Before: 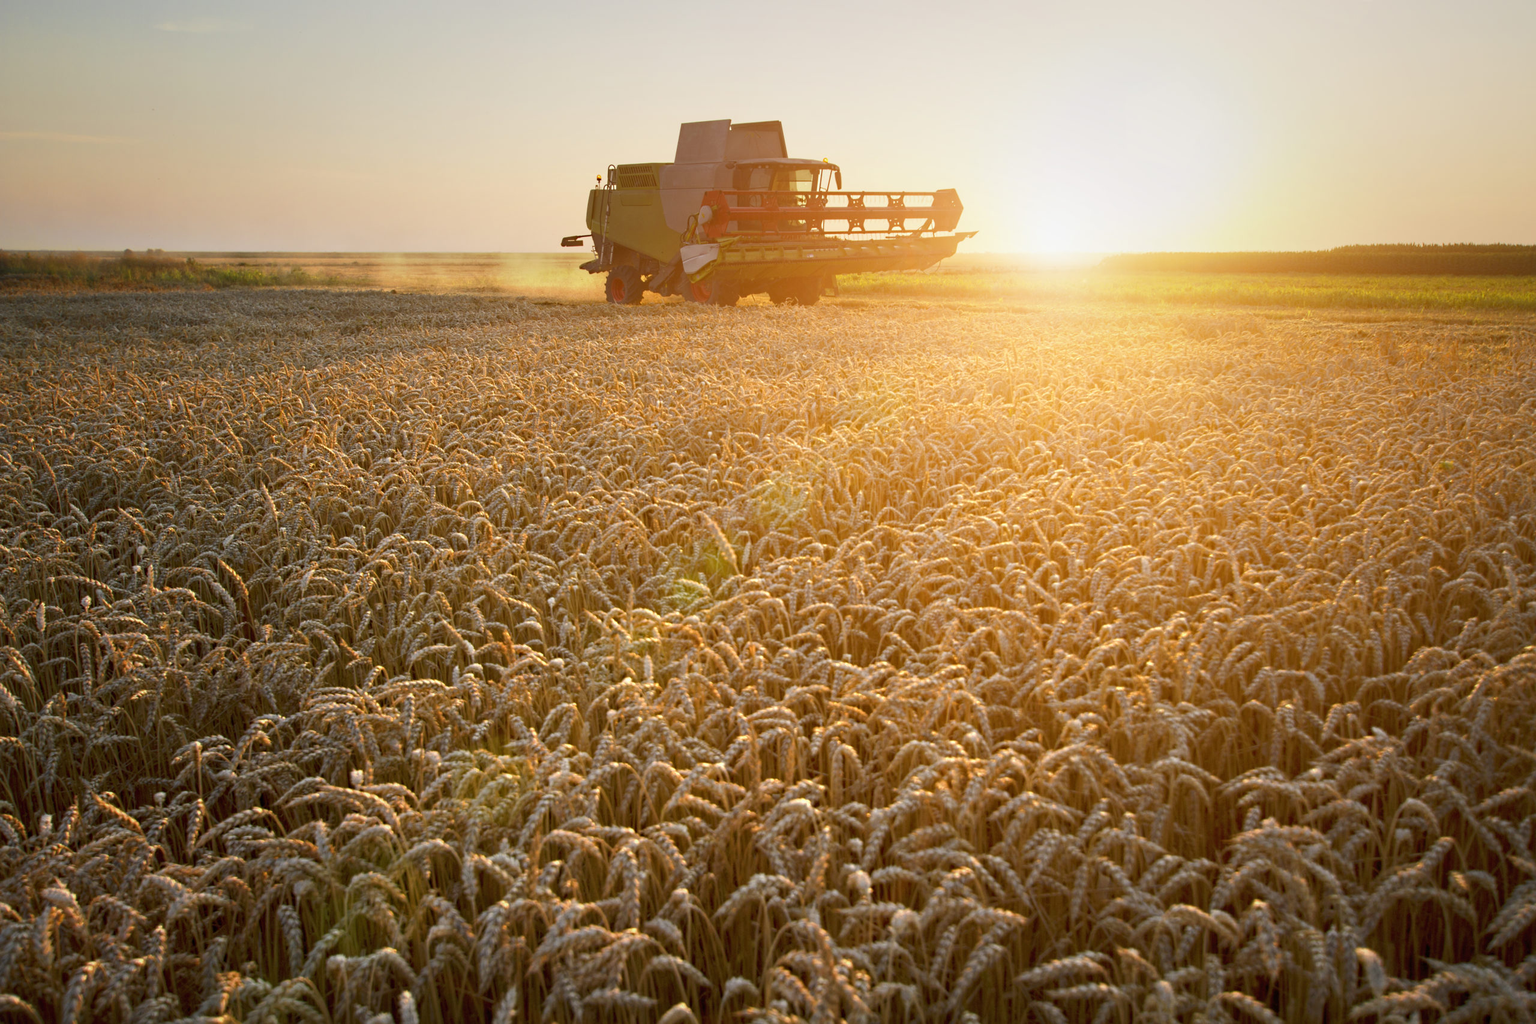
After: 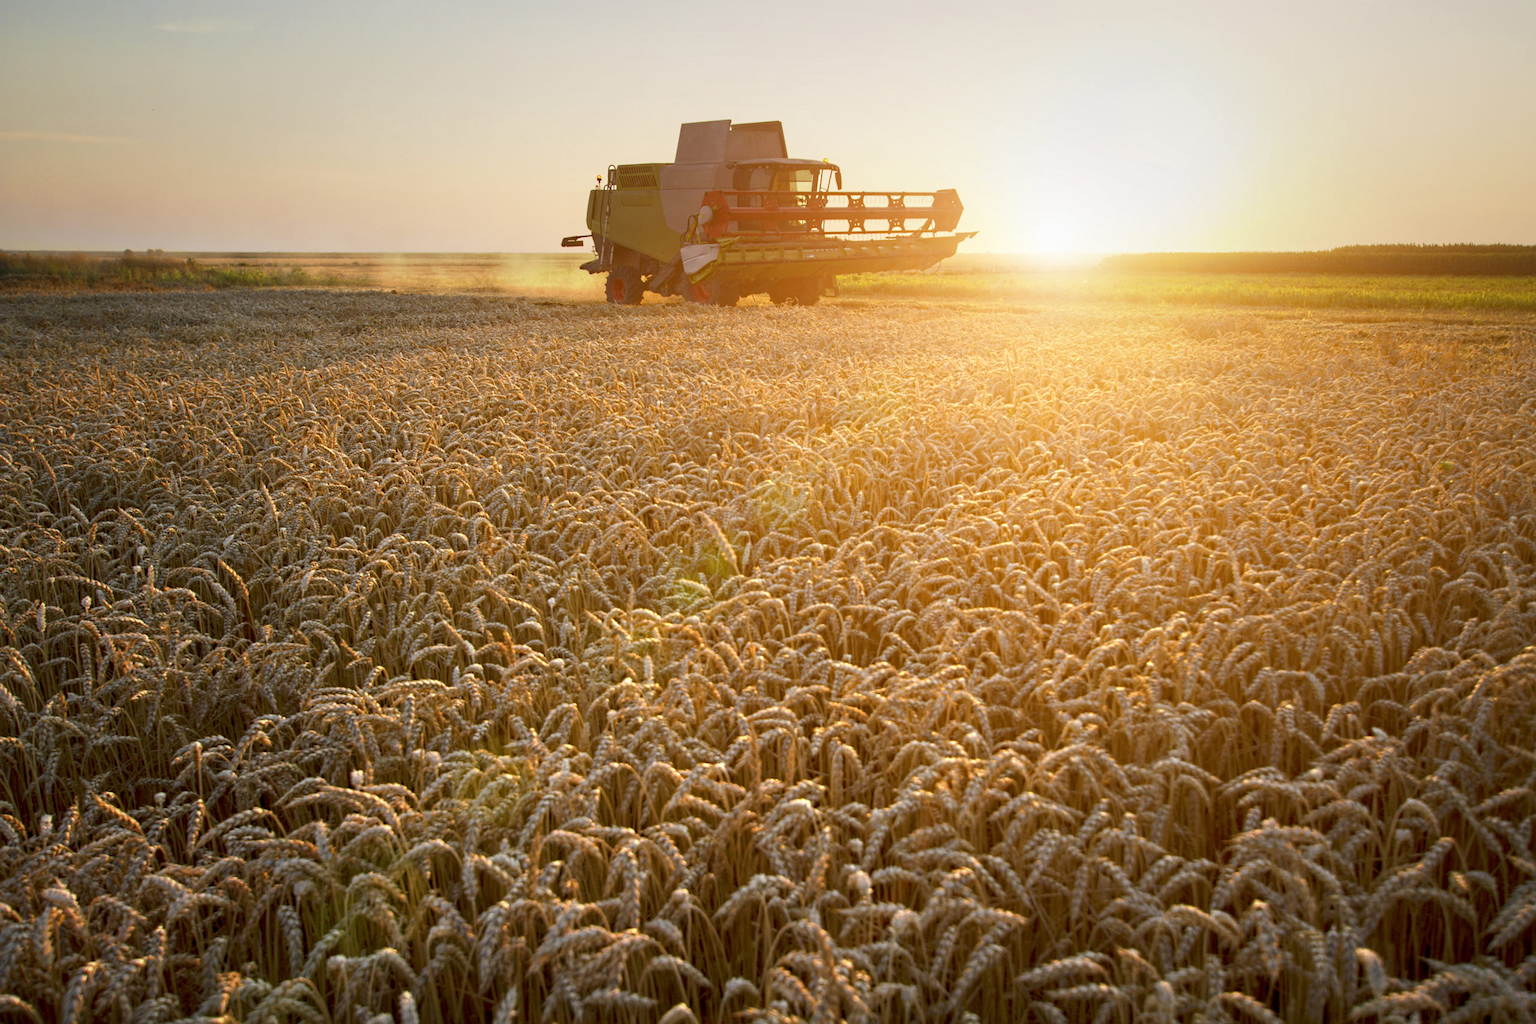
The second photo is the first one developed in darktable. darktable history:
exposure: compensate exposure bias true, compensate highlight preservation false
local contrast: highlights 100%, shadows 100%, detail 120%, midtone range 0.2
